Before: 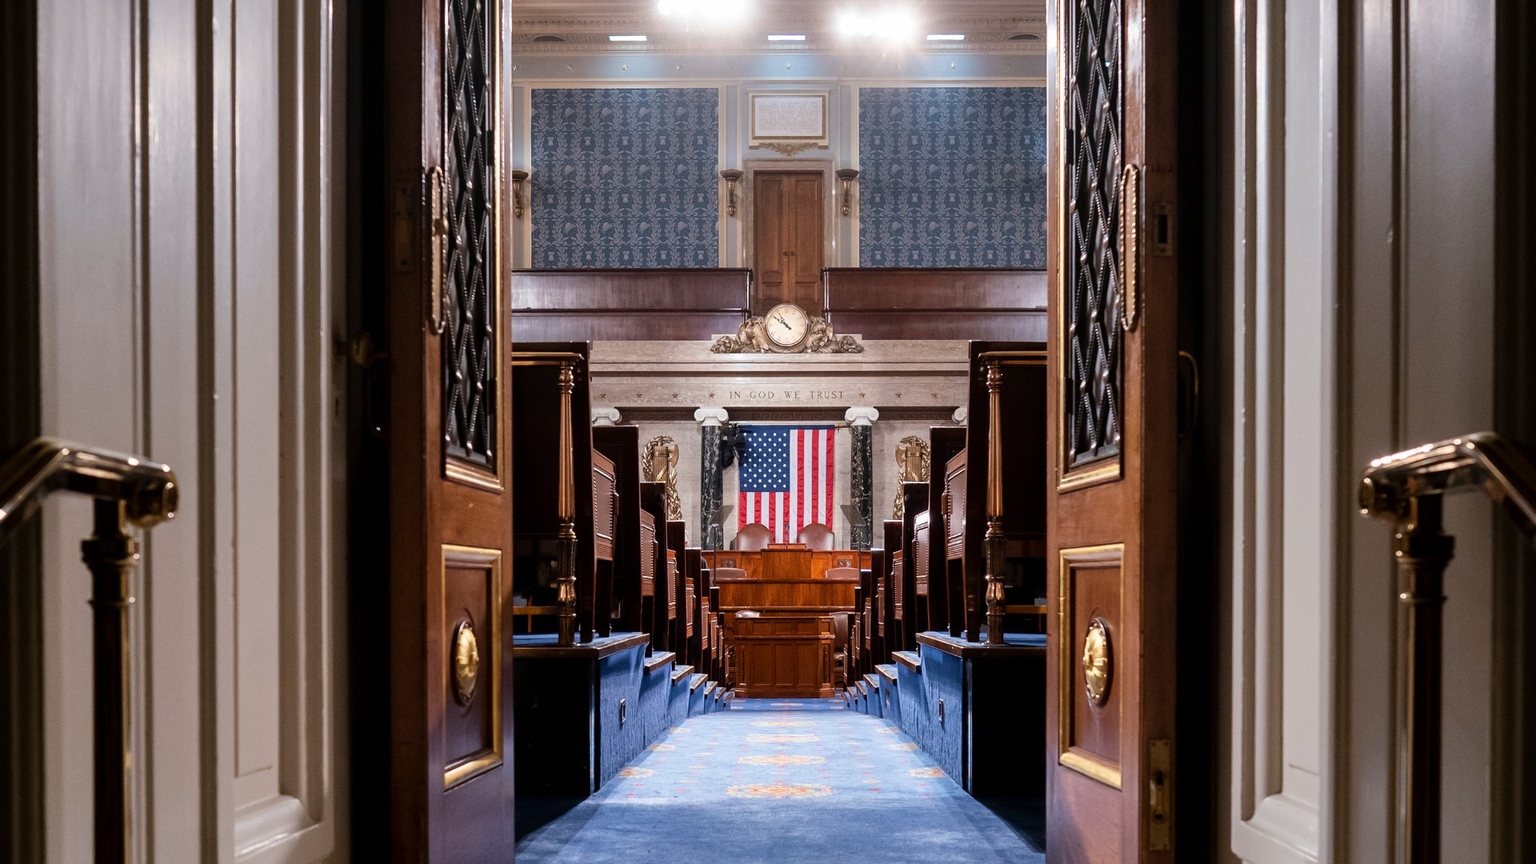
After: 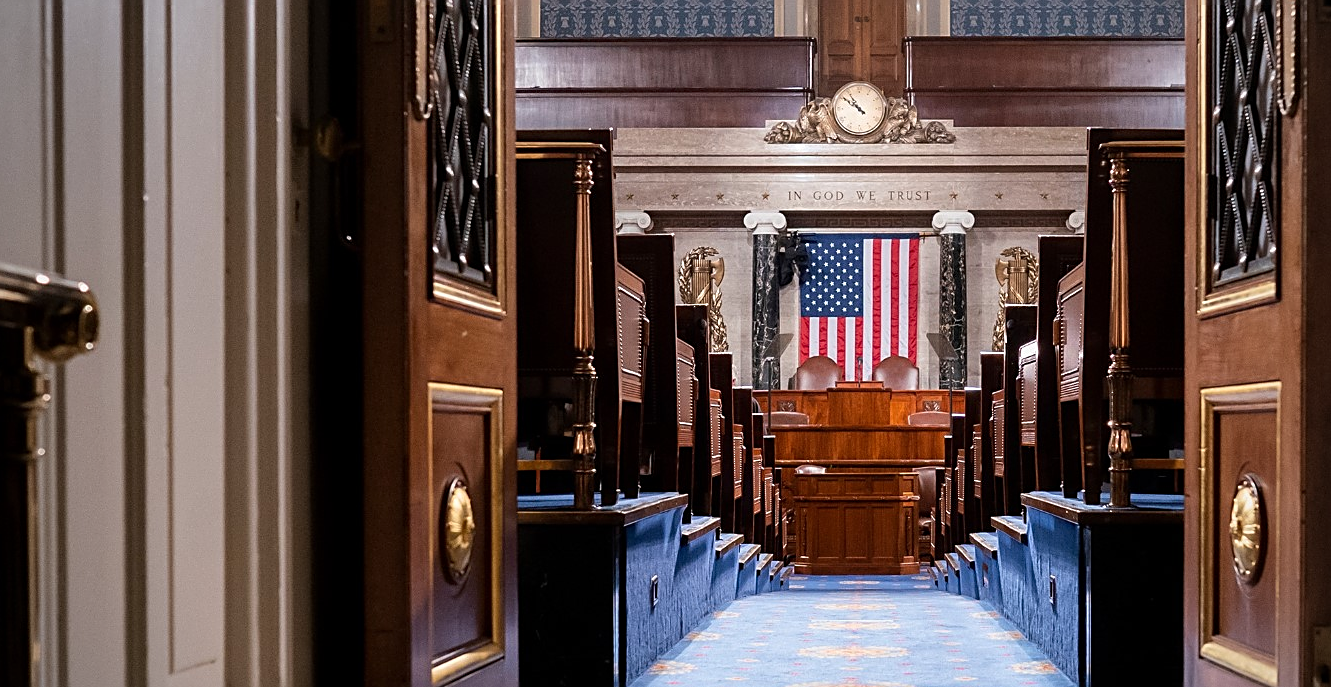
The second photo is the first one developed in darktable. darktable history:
vignetting: fall-off radius 60.92%
crop: left 6.488%, top 27.668%, right 24.183%, bottom 8.656%
sharpen: on, module defaults
